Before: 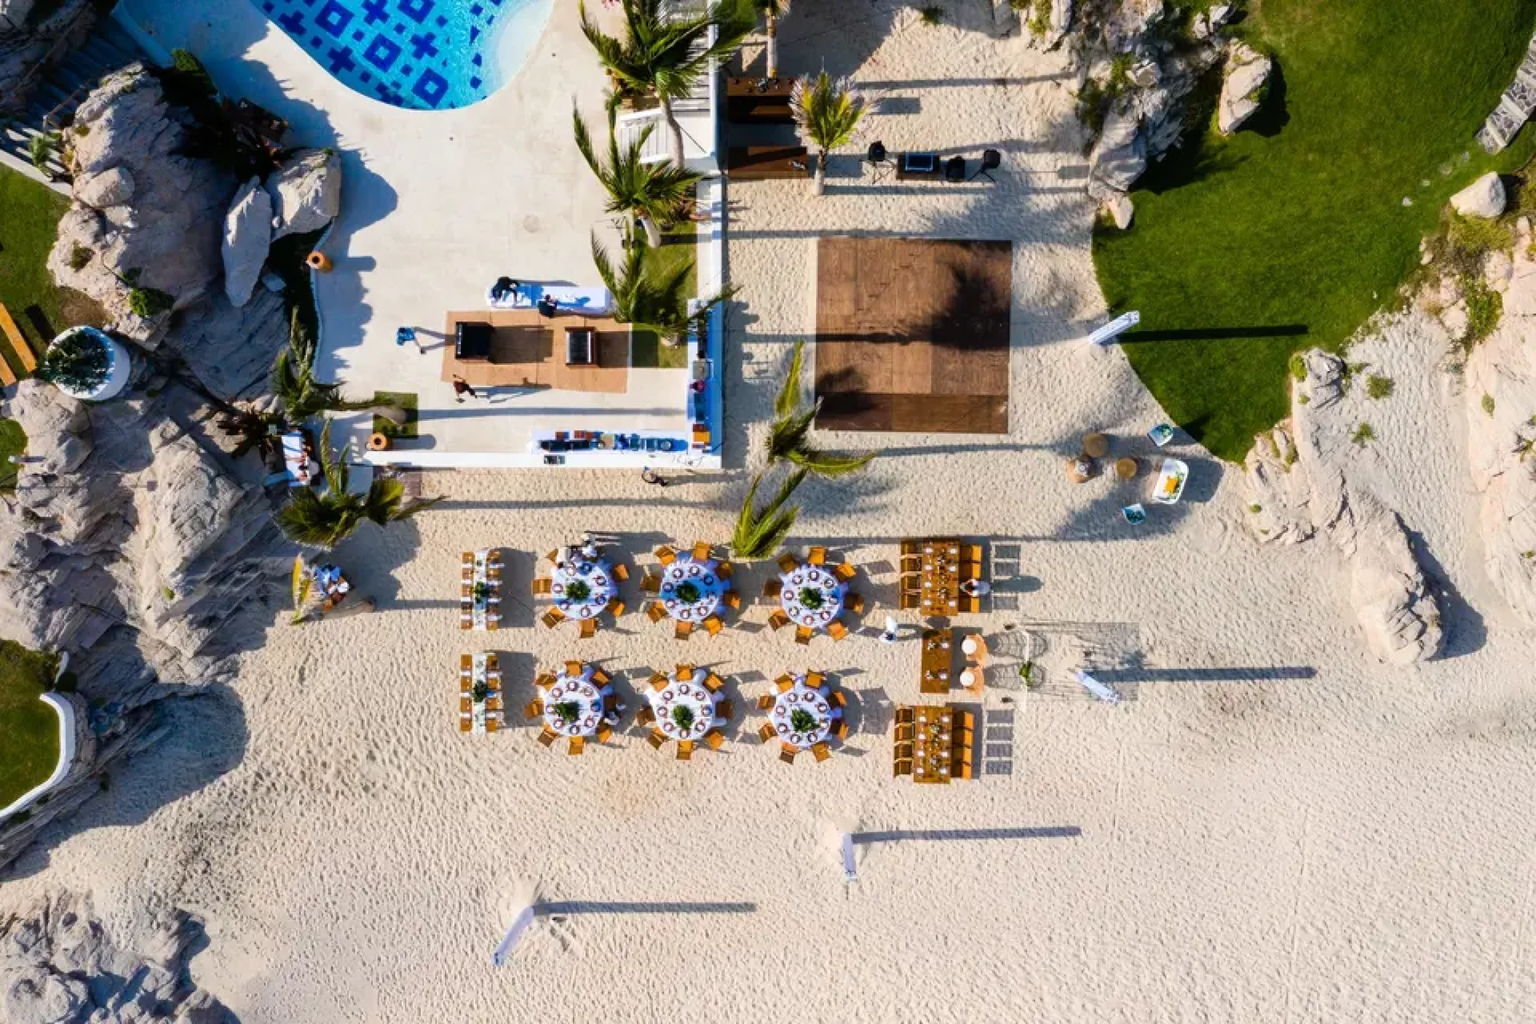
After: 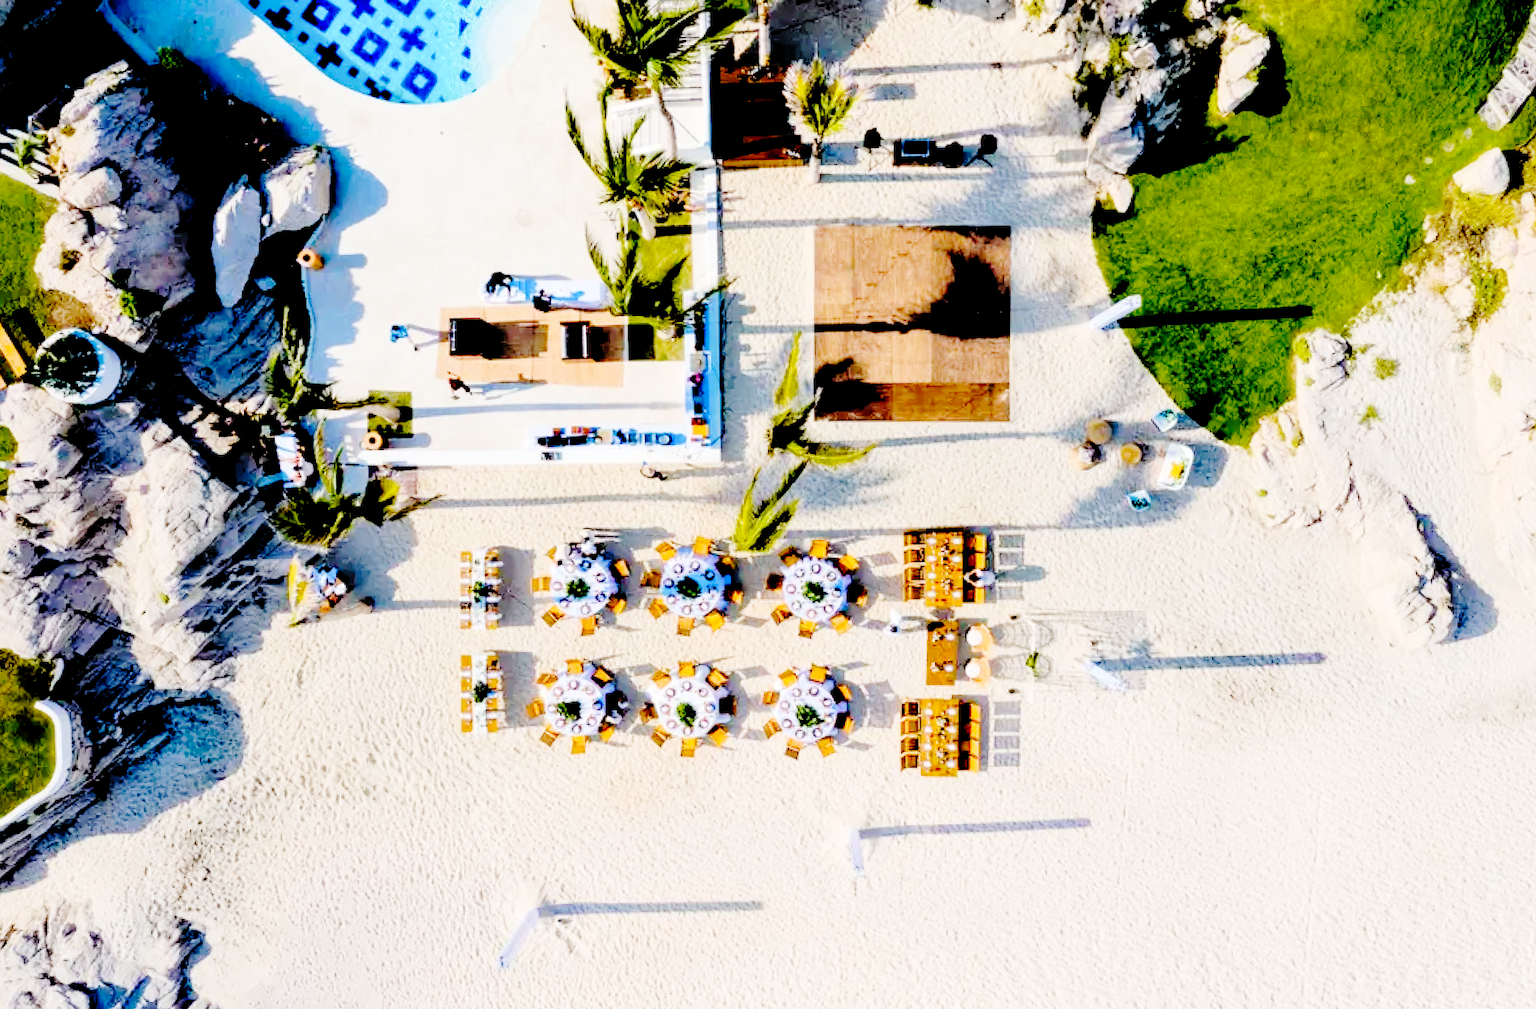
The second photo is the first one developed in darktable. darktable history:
base curve: curves: ch0 [(0, 0) (0.036, 0.01) (0.123, 0.254) (0.258, 0.504) (0.507, 0.748) (1, 1)], preserve colors none
rotate and perspective: rotation -1°, crop left 0.011, crop right 0.989, crop top 0.025, crop bottom 0.975
rgb levels: levels [[0.027, 0.429, 0.996], [0, 0.5, 1], [0, 0.5, 1]]
